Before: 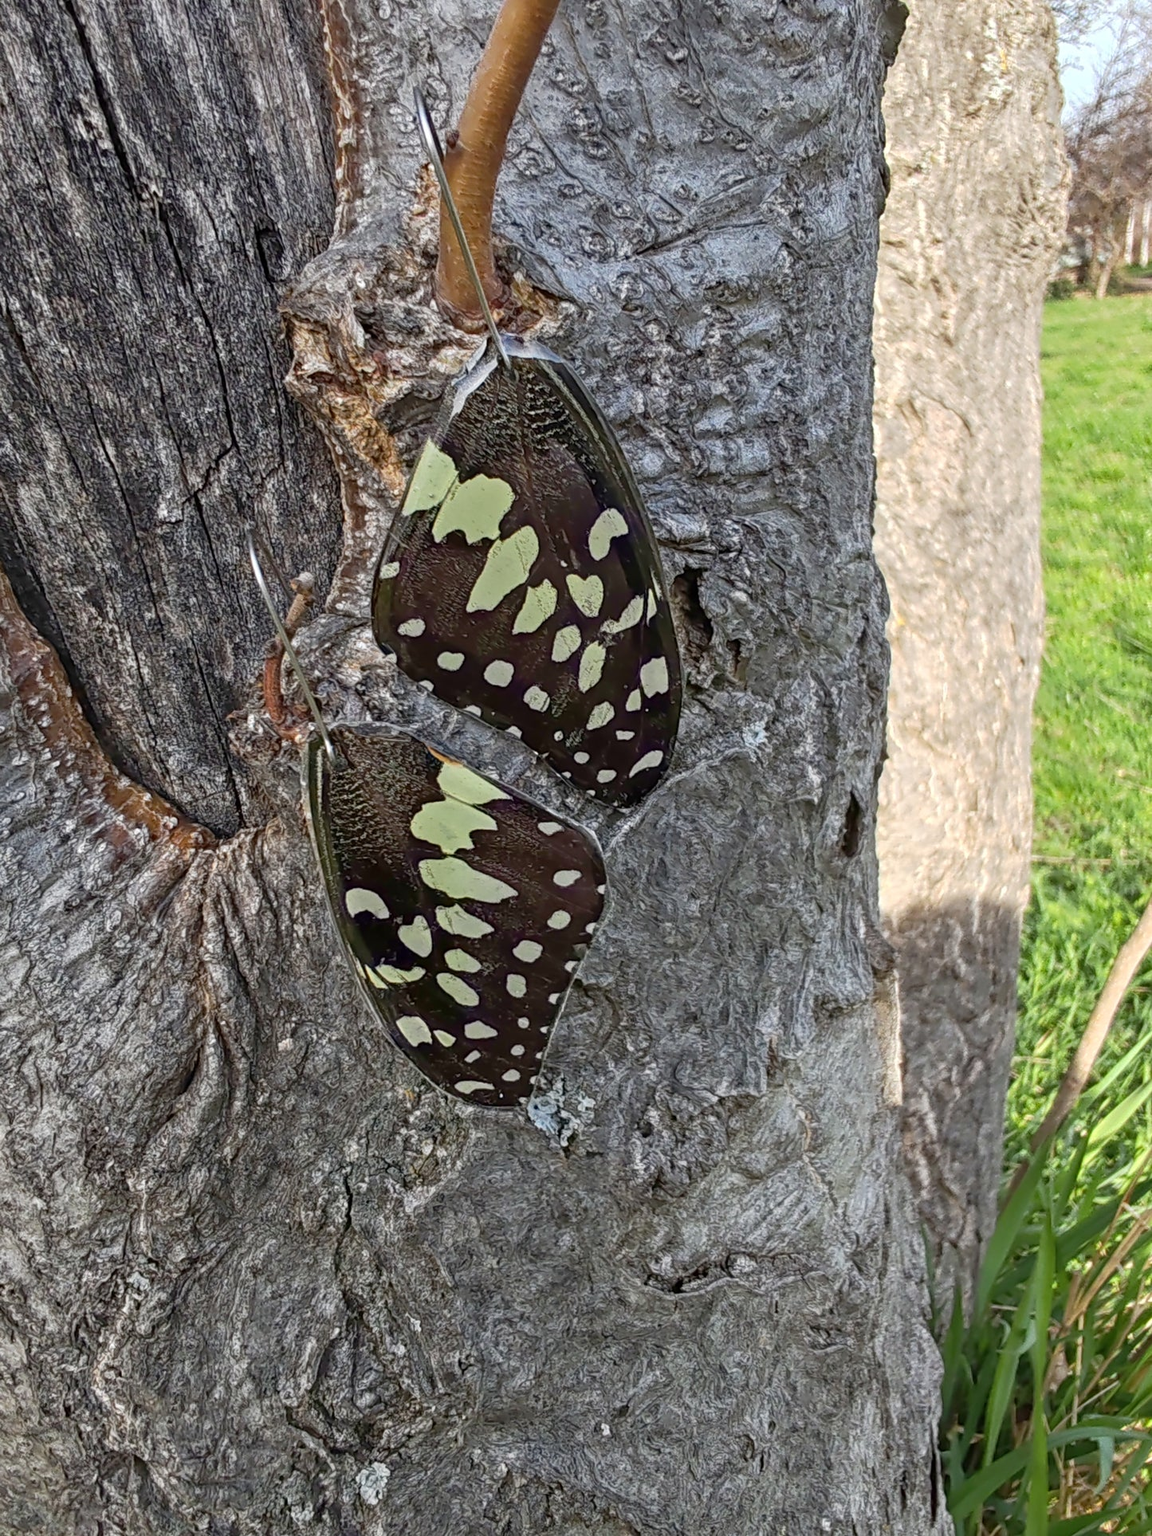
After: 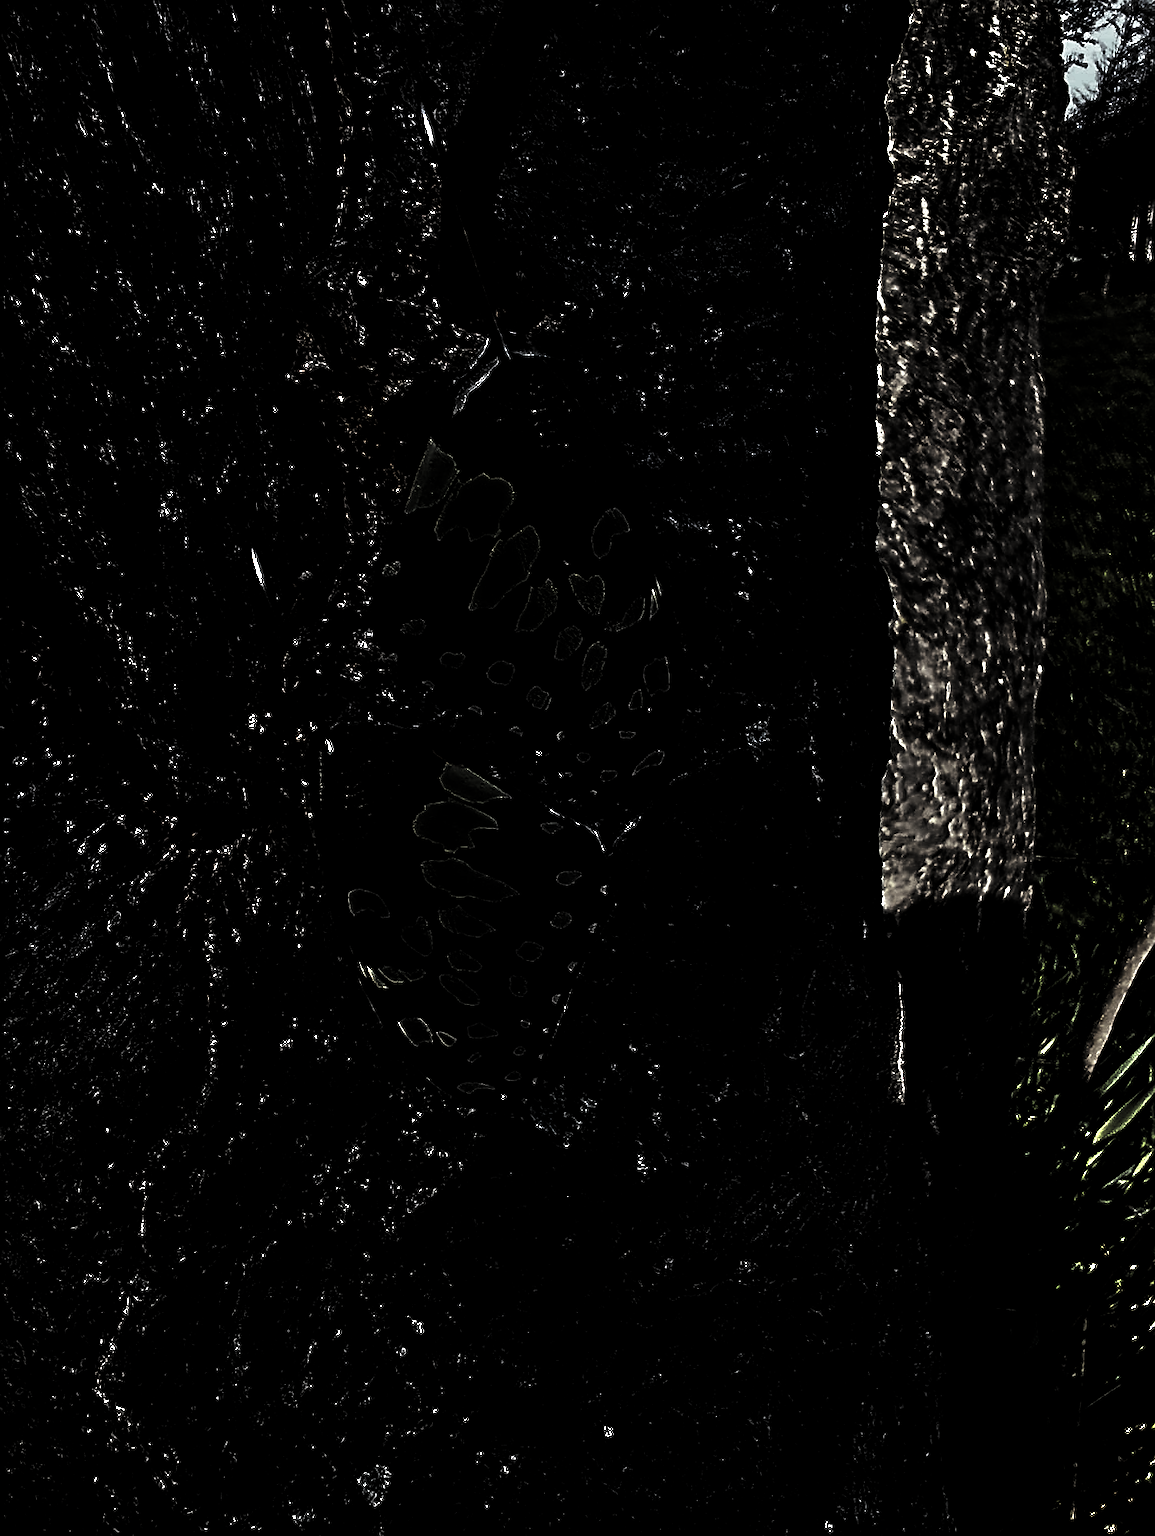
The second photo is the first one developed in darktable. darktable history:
levels: levels [0.721, 0.937, 0.997]
crop: top 0.23%, bottom 0.103%
tone equalizer: -7 EV 0.156 EV, -6 EV 0.58 EV, -5 EV 1.17 EV, -4 EV 1.37 EV, -3 EV 1.13 EV, -2 EV 0.6 EV, -1 EV 0.158 EV
sharpen: on, module defaults
